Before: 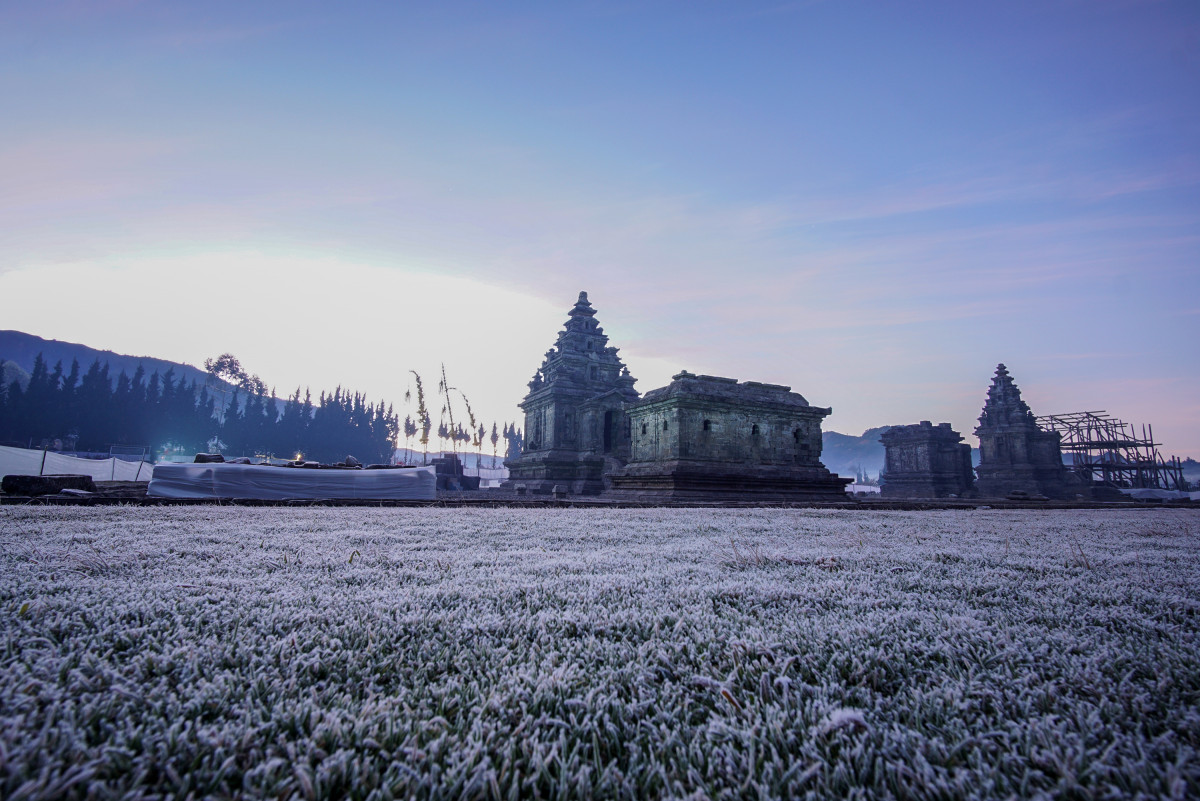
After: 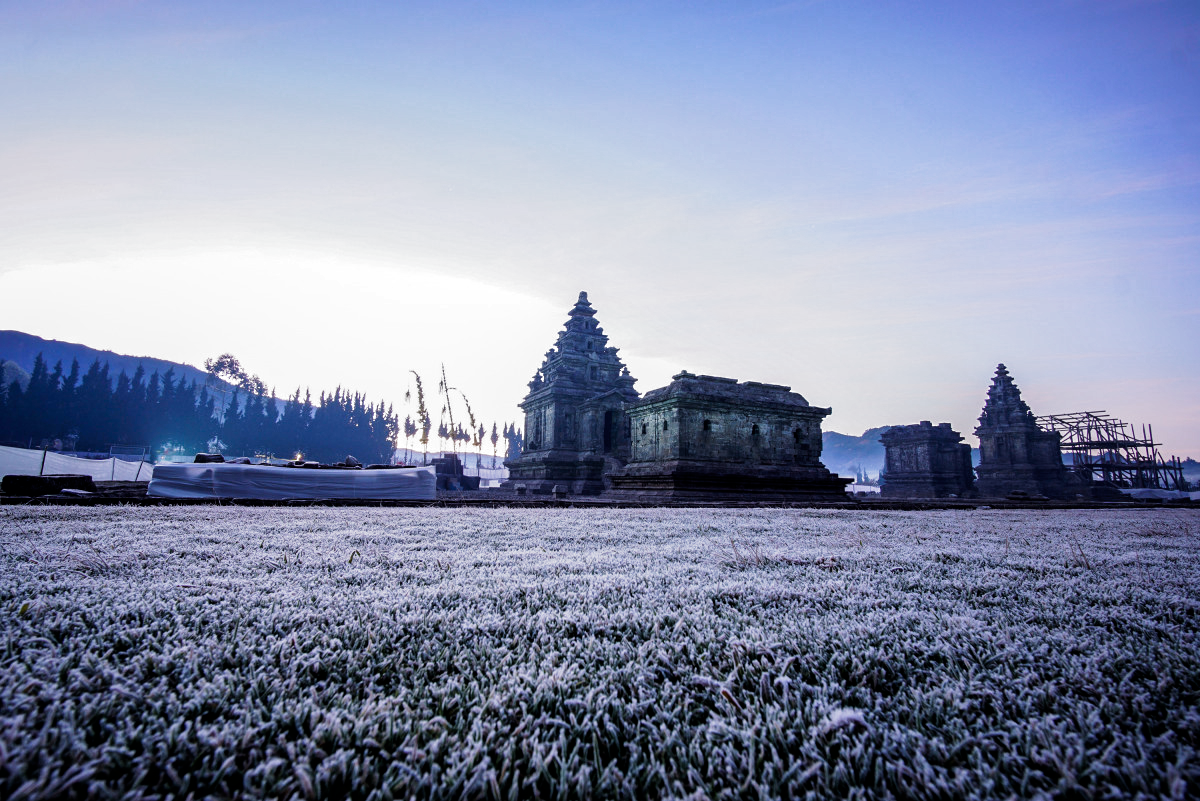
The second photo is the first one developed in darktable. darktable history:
filmic rgb: black relative exposure -8.2 EV, white relative exposure 2.2 EV, threshold 3 EV, hardness 7.11, latitude 75%, contrast 1.325, highlights saturation mix -2%, shadows ↔ highlights balance 30%, preserve chrominance RGB euclidean norm, color science v5 (2021), contrast in shadows safe, contrast in highlights safe, enable highlight reconstruction true
color balance rgb "[modern colors]": linear chroma grading › shadows 32%, linear chroma grading › global chroma -2%, linear chroma grading › mid-tones 4%, perceptual saturation grading › global saturation -2%, perceptual saturation grading › highlights -8%, perceptual saturation grading › mid-tones 8%, perceptual saturation grading › shadows 4%, perceptual brilliance grading › highlights 8%, perceptual brilliance grading › mid-tones 4%, perceptual brilliance grading › shadows 2%, global vibrance 16%, saturation formula JzAzBz (2021)
